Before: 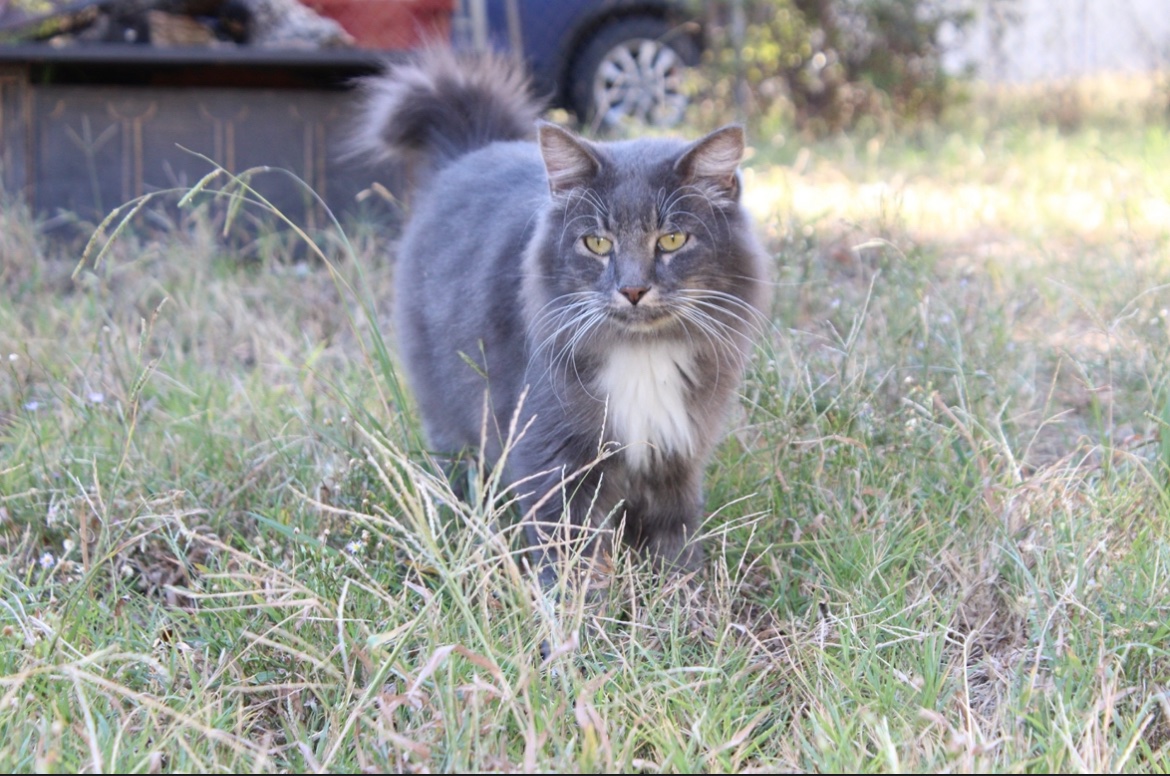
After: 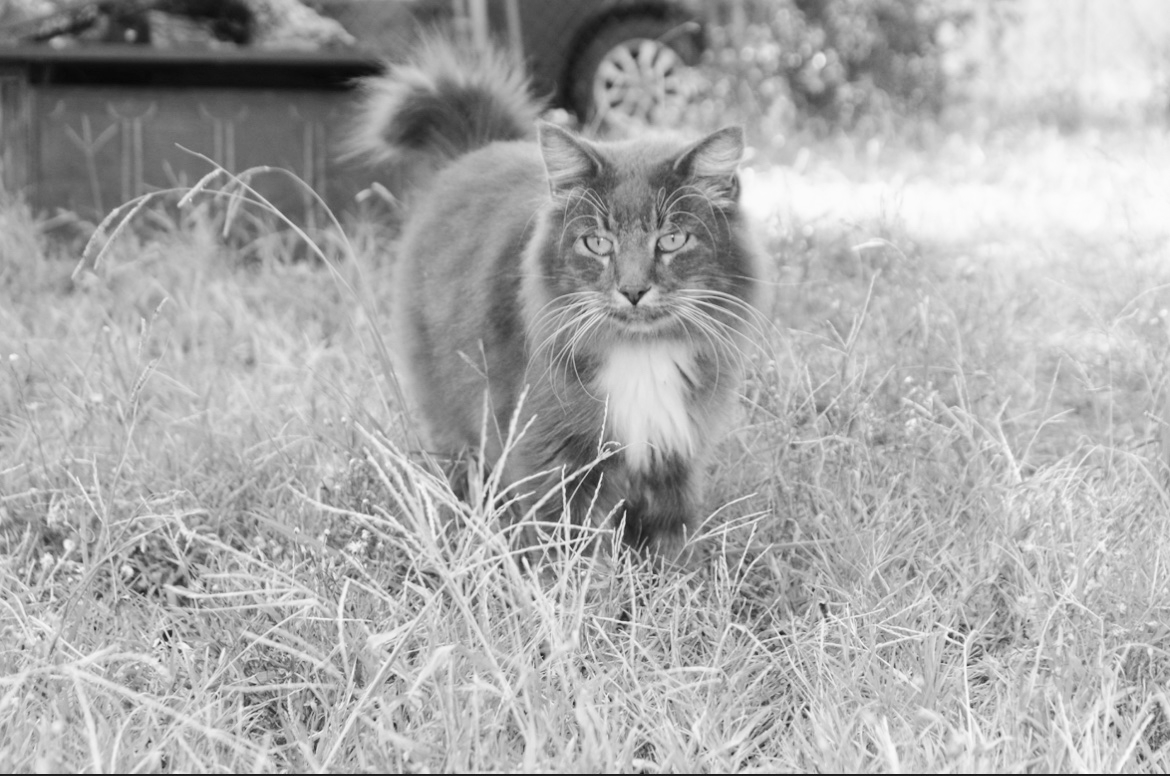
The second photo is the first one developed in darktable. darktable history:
contrast brightness saturation: contrast 0.15, brightness 0.05
color balance rgb: perceptual saturation grading › global saturation 25%, perceptual brilliance grading › mid-tones 10%, perceptual brilliance grading › shadows 15%, global vibrance 20%
monochrome: a 32, b 64, size 2.3
